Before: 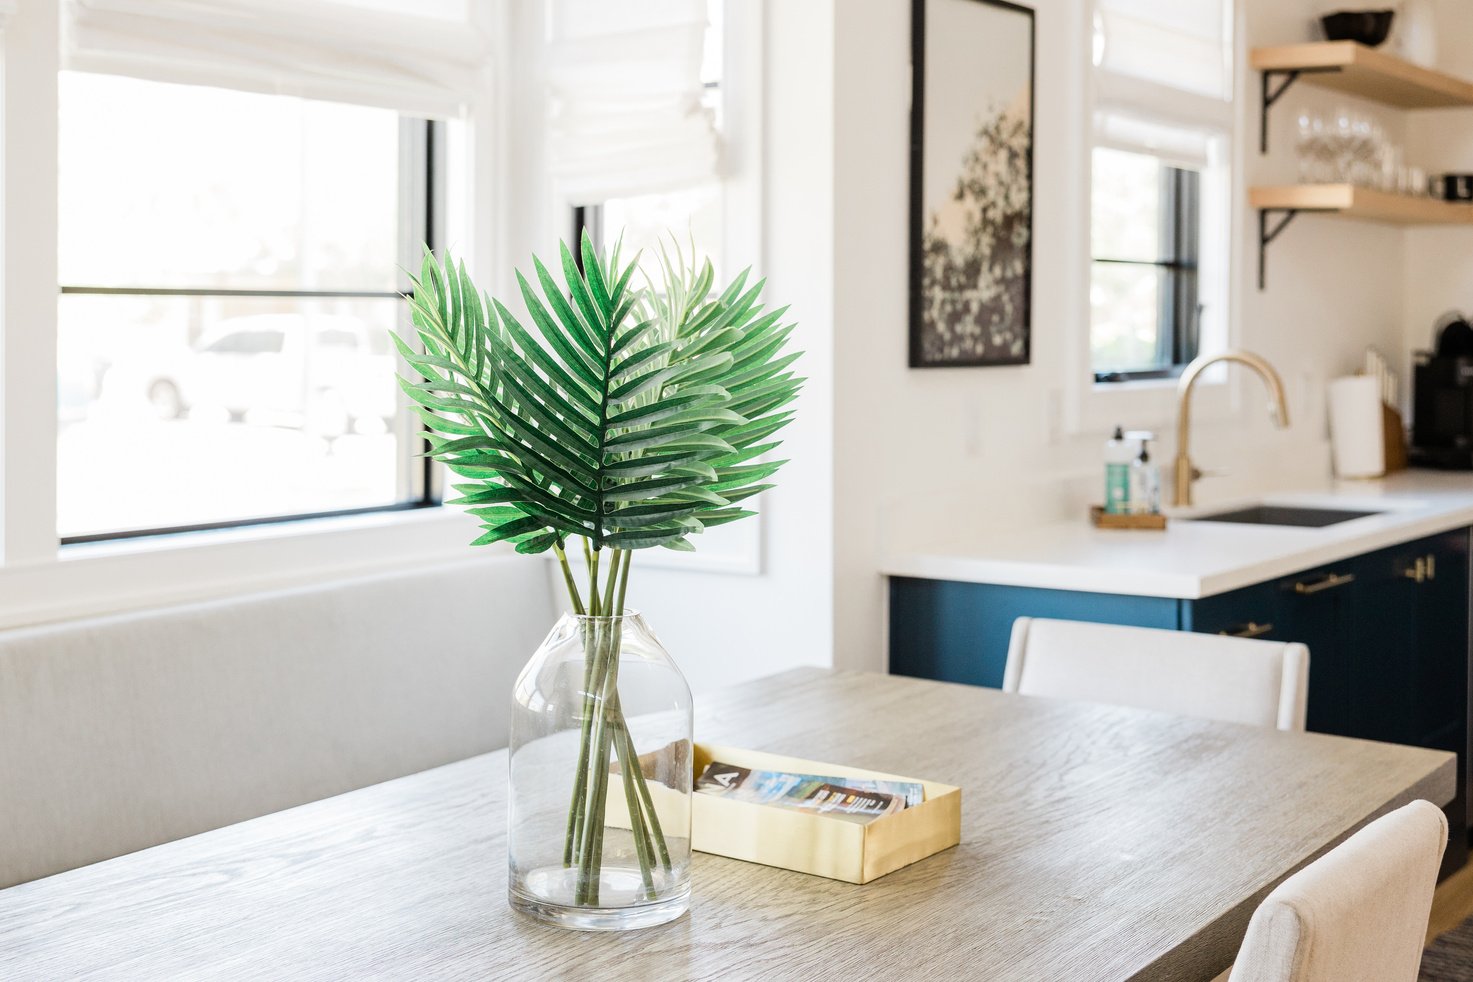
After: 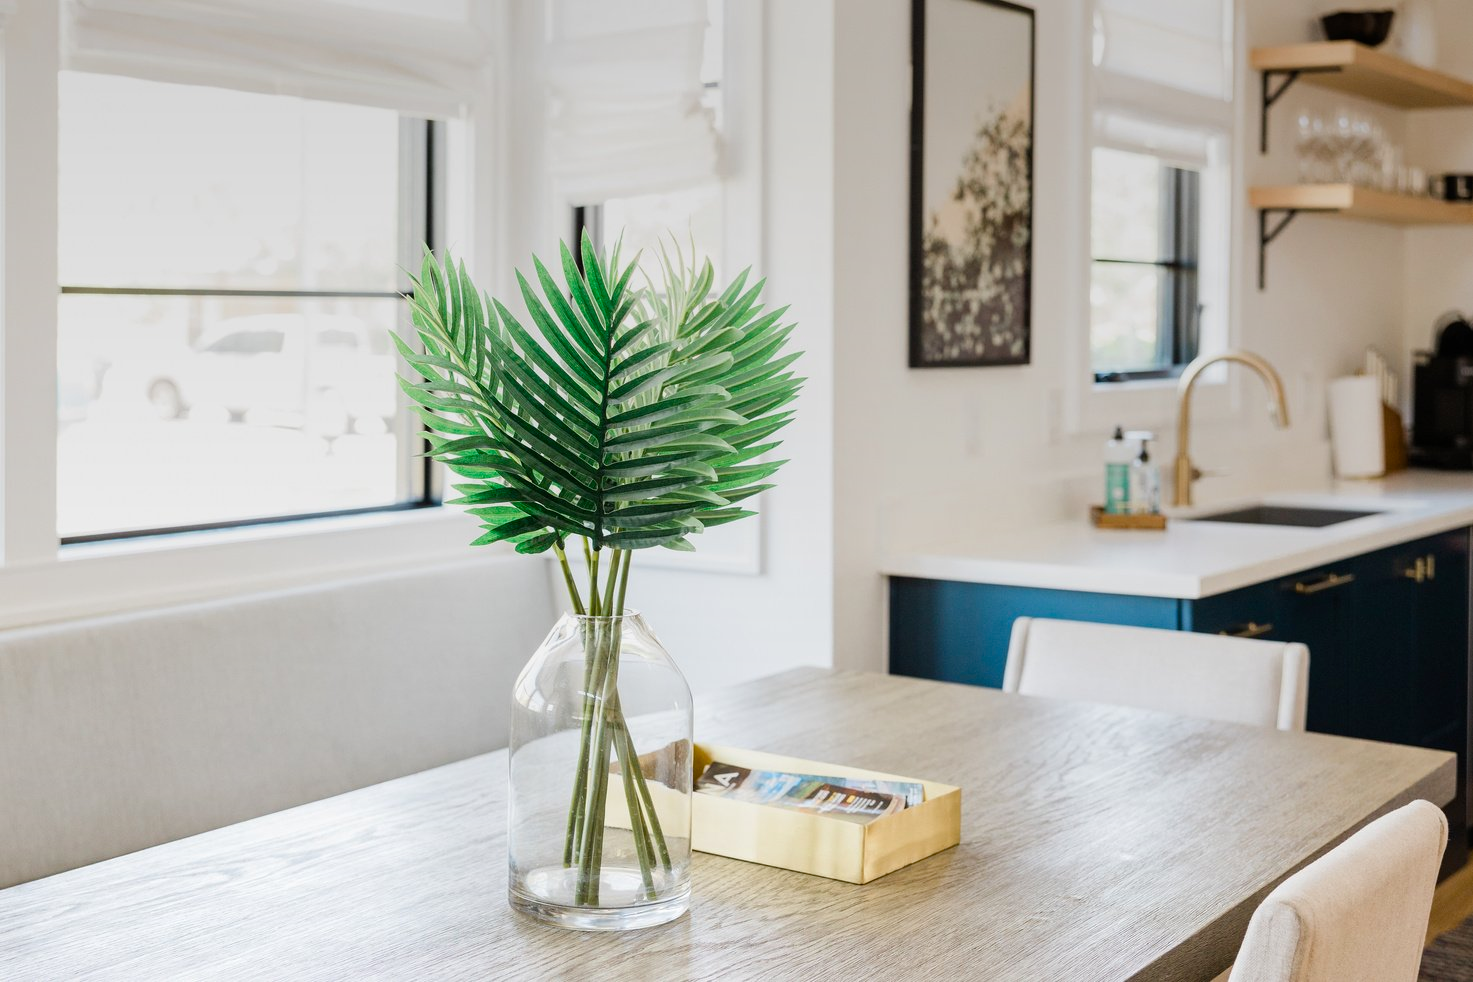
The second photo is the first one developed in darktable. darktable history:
graduated density: on, module defaults
color balance rgb: linear chroma grading › shadows 19.44%, linear chroma grading › highlights 3.42%, linear chroma grading › mid-tones 10.16%
